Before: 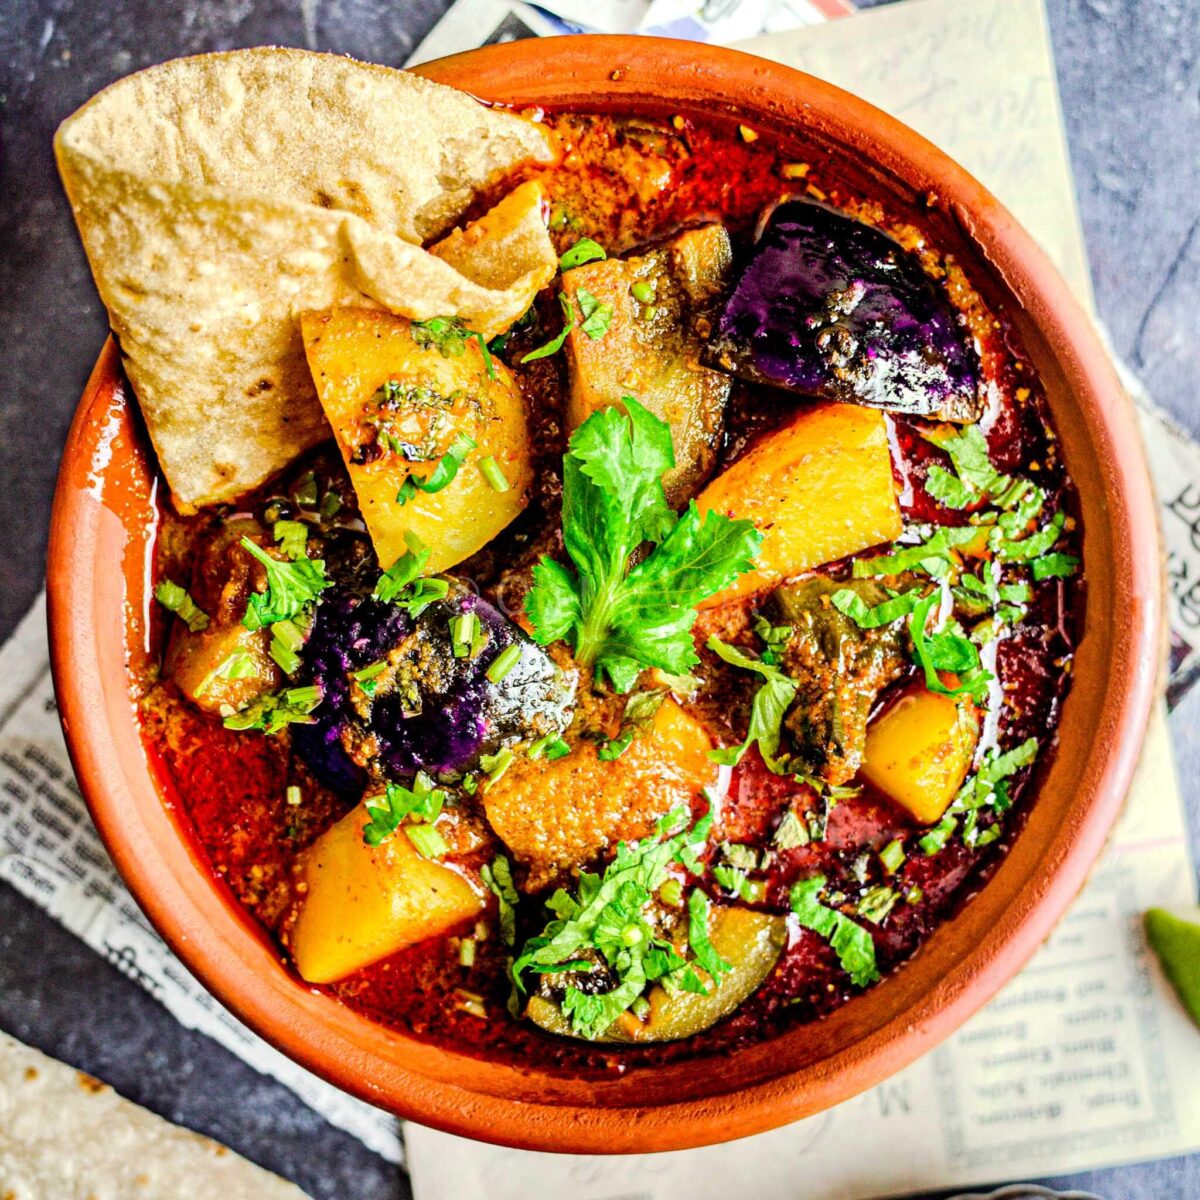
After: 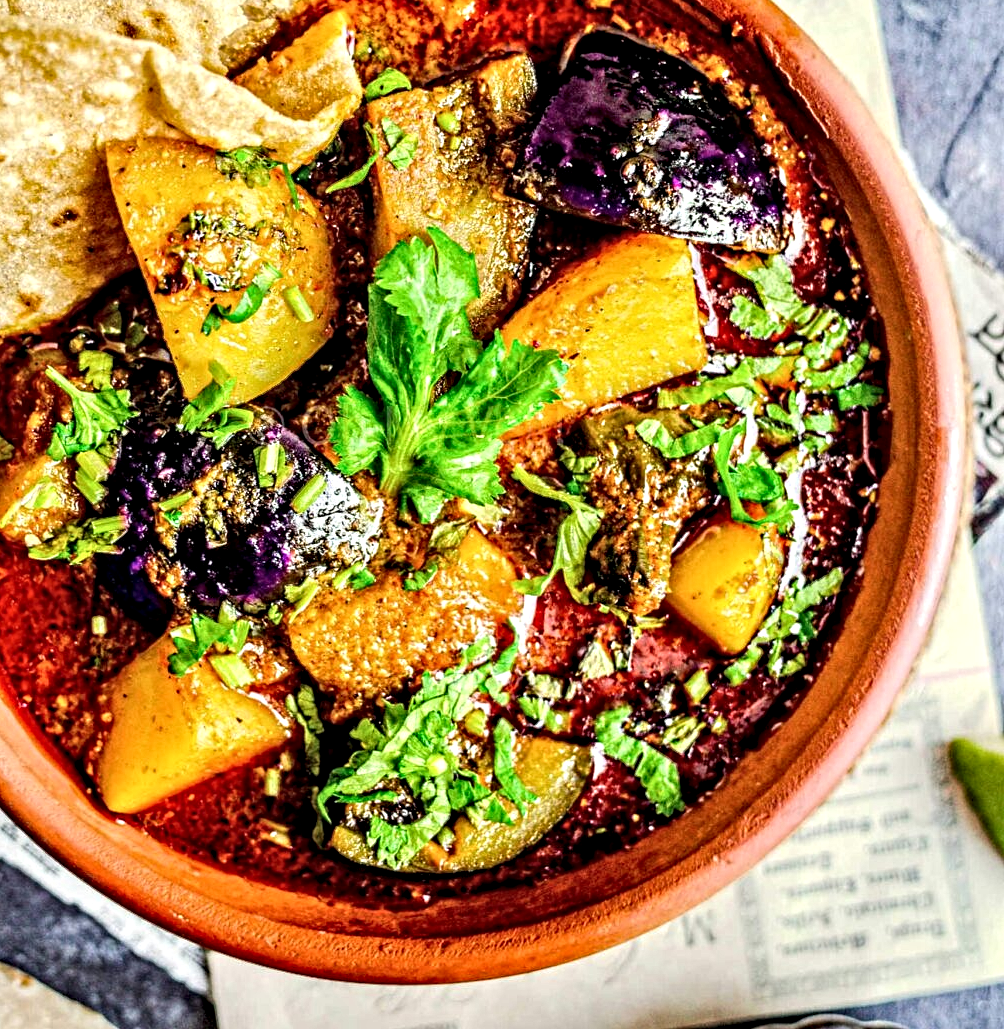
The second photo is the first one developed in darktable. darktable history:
crop: left 16.315%, top 14.246%
contrast equalizer: octaves 7, y [[0.5, 0.542, 0.583, 0.625, 0.667, 0.708], [0.5 ×6], [0.5 ×6], [0 ×6], [0 ×6]]
